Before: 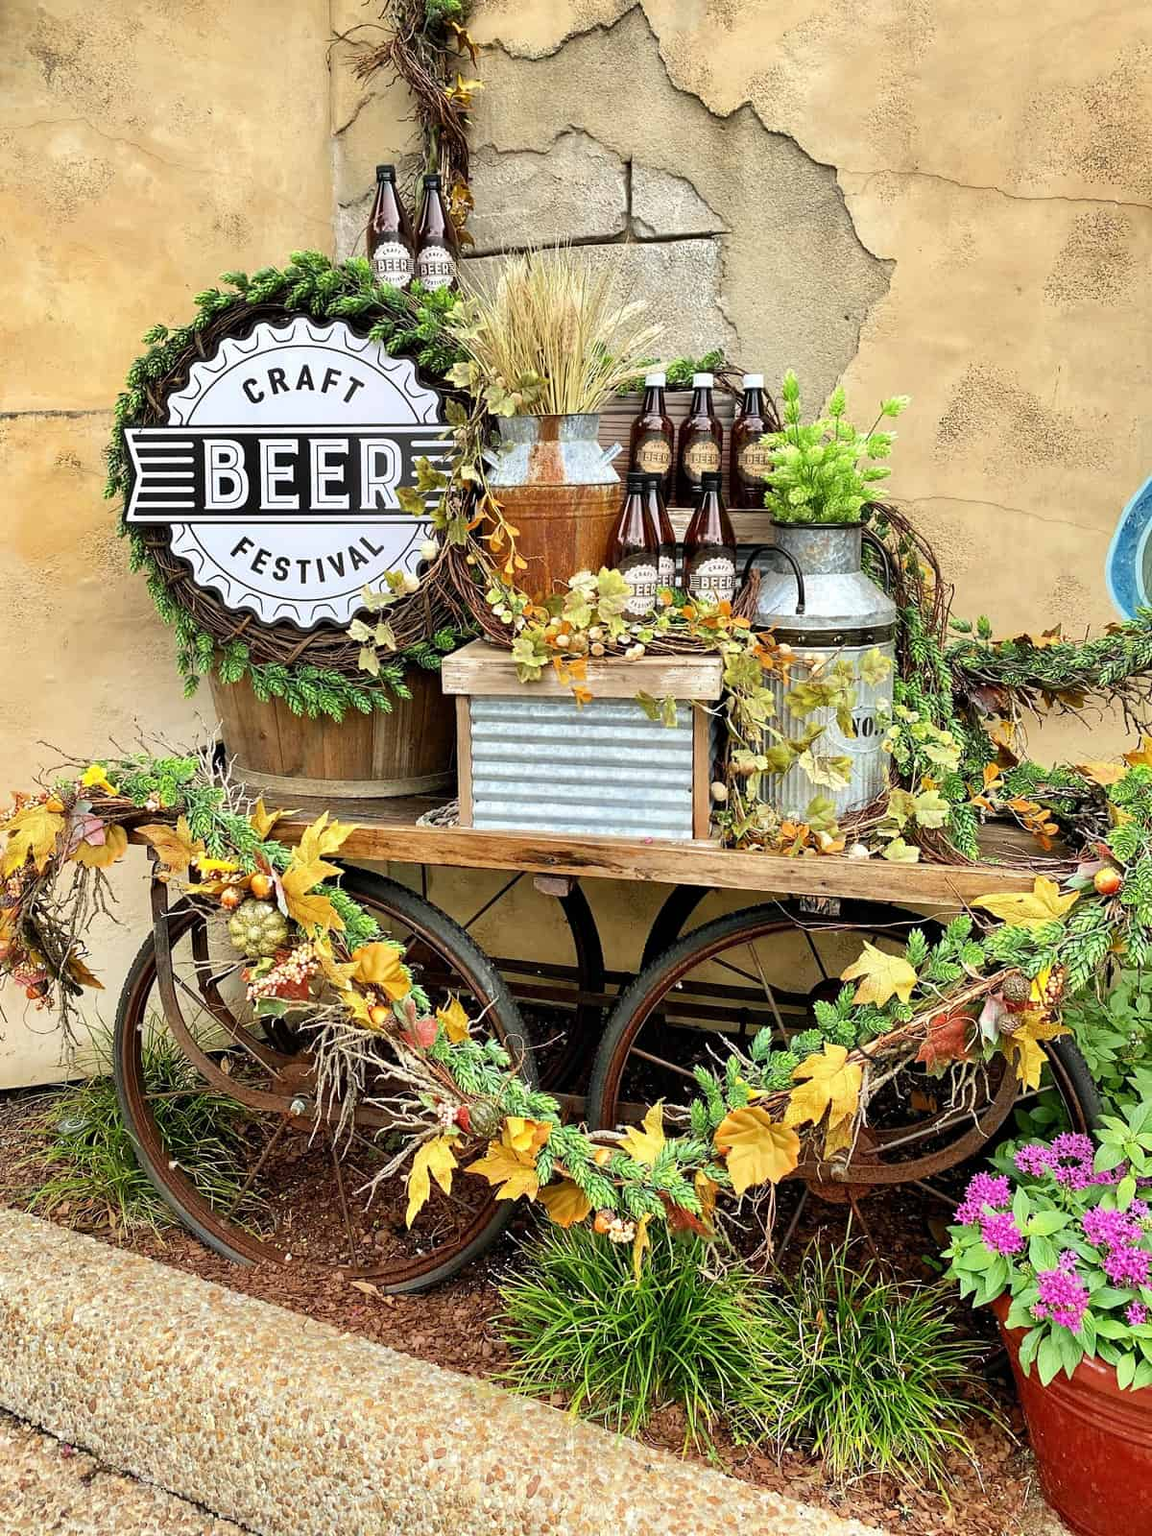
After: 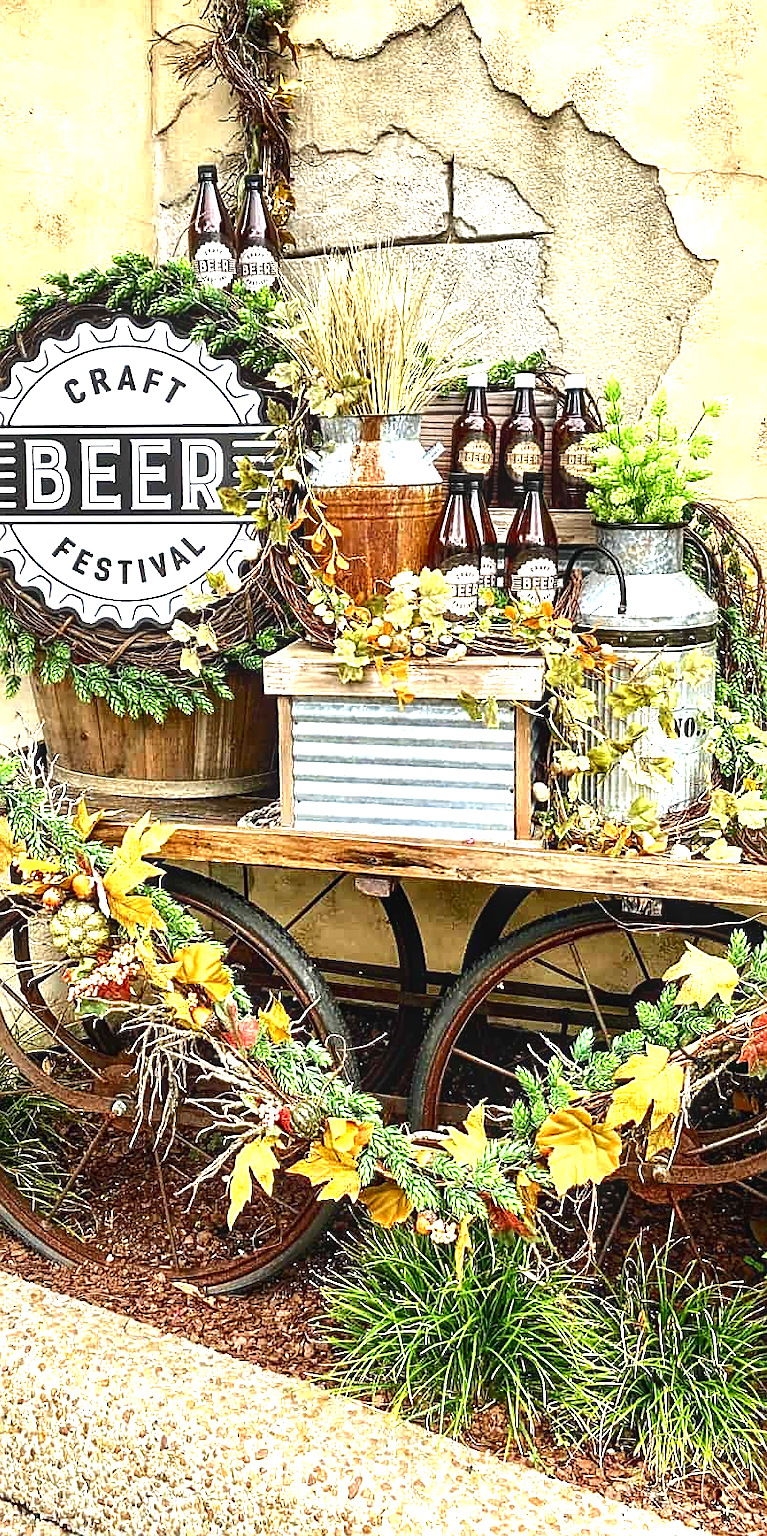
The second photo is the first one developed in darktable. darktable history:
sharpen: on, module defaults
crop and rotate: left 15.559%, right 17.808%
tone curve: curves: ch0 [(0, 0) (0.003, 0.002) (0.011, 0.007) (0.025, 0.015) (0.044, 0.026) (0.069, 0.041) (0.1, 0.059) (0.136, 0.08) (0.177, 0.105) (0.224, 0.132) (0.277, 0.163) (0.335, 0.198) (0.399, 0.253) (0.468, 0.341) (0.543, 0.435) (0.623, 0.532) (0.709, 0.635) (0.801, 0.745) (0.898, 0.873) (1, 1)], color space Lab, independent channels, preserve colors none
local contrast: on, module defaults
exposure: exposure 1 EV, compensate highlight preservation false
